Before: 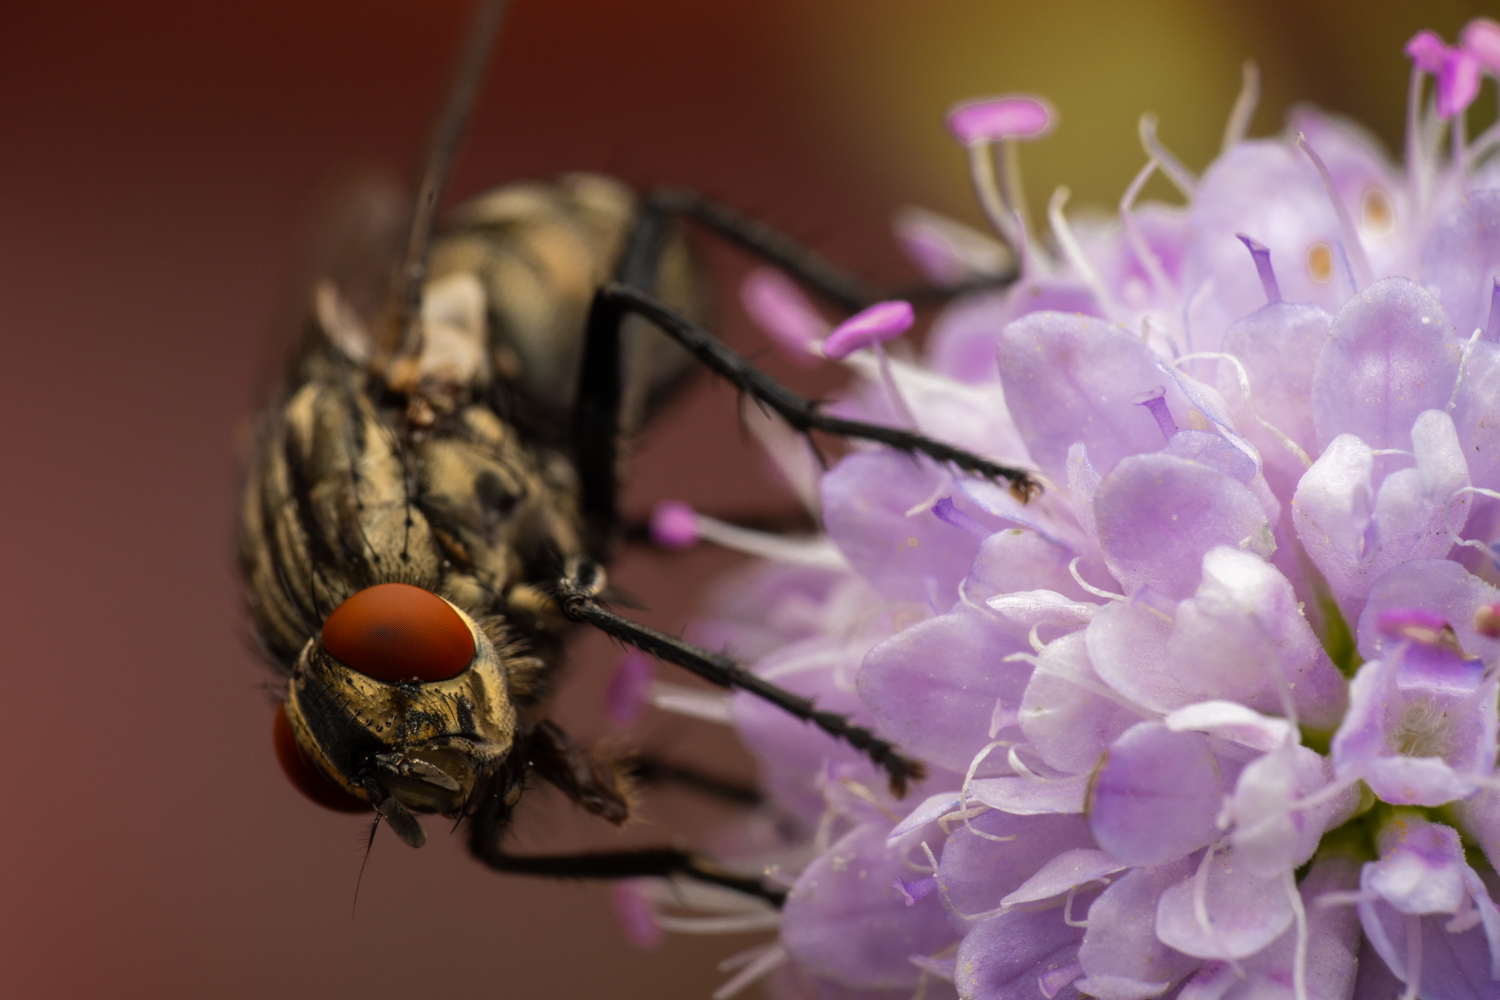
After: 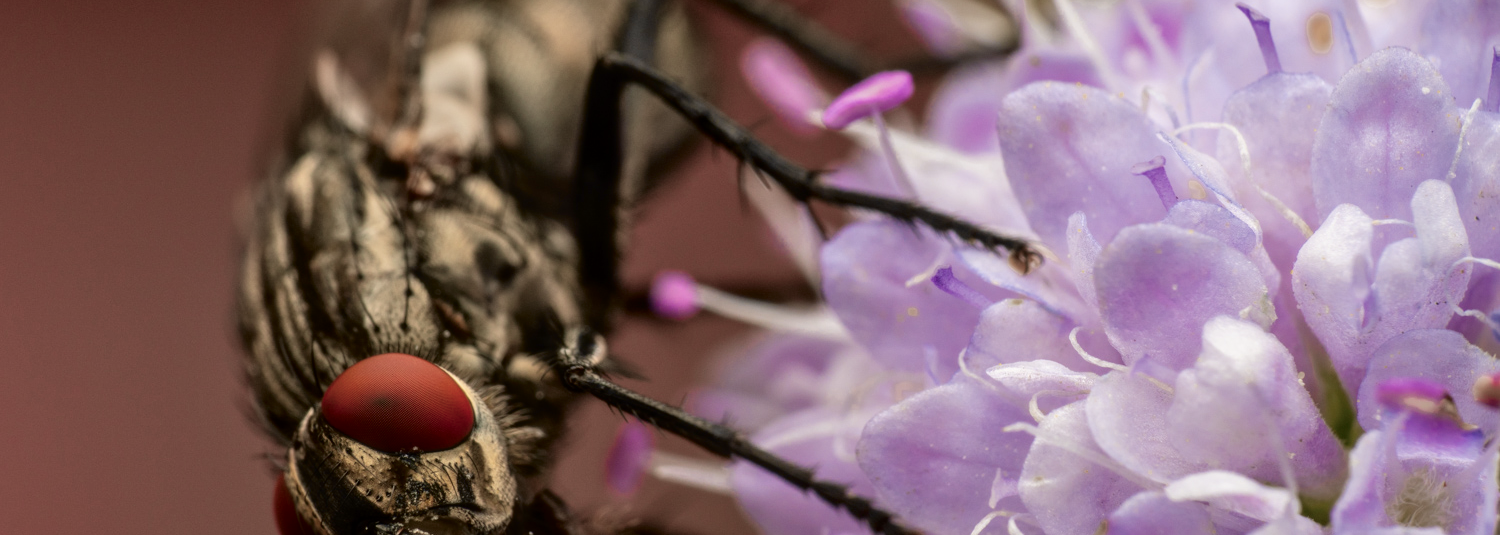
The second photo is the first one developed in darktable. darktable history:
crop and rotate: top 23.043%, bottom 23.437%
tone curve: curves: ch0 [(0, 0.039) (0.104, 0.094) (0.285, 0.301) (0.689, 0.764) (0.89, 0.926) (0.994, 0.971)]; ch1 [(0, 0) (0.337, 0.249) (0.437, 0.411) (0.485, 0.487) (0.515, 0.514) (0.566, 0.563) (0.641, 0.655) (1, 1)]; ch2 [(0, 0) (0.314, 0.301) (0.421, 0.411) (0.502, 0.505) (0.528, 0.54) (0.557, 0.555) (0.612, 0.583) (0.722, 0.67) (1, 1)], color space Lab, independent channels, preserve colors none
local contrast: detail 130%
tone equalizer: -8 EV 0.25 EV, -7 EV 0.417 EV, -6 EV 0.417 EV, -5 EV 0.25 EV, -3 EV -0.25 EV, -2 EV -0.417 EV, -1 EV -0.417 EV, +0 EV -0.25 EV, edges refinement/feathering 500, mask exposure compensation -1.57 EV, preserve details guided filter
